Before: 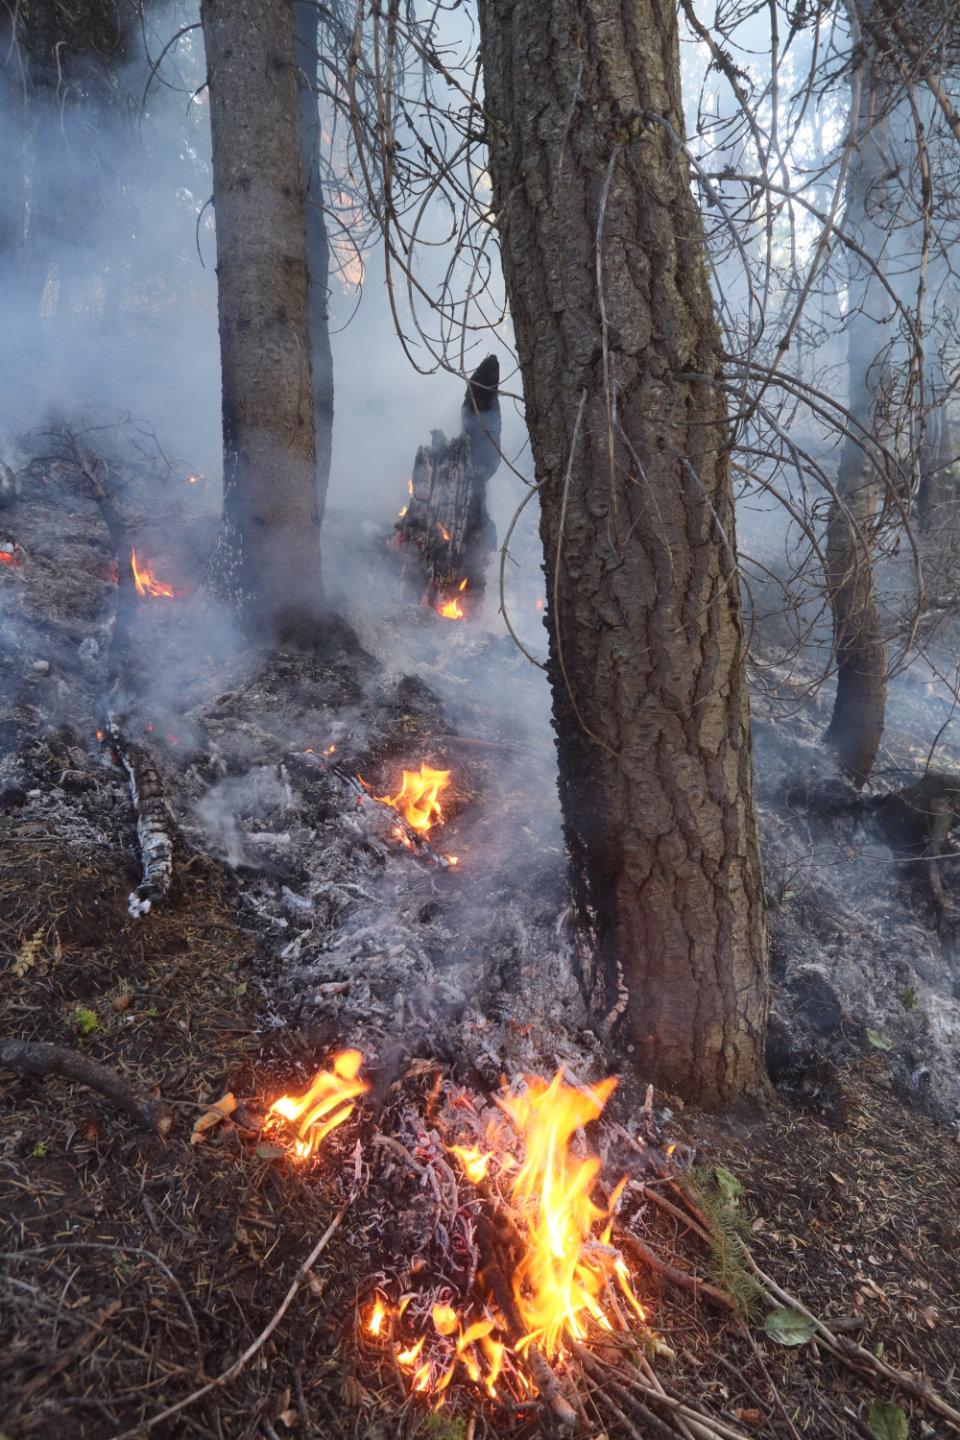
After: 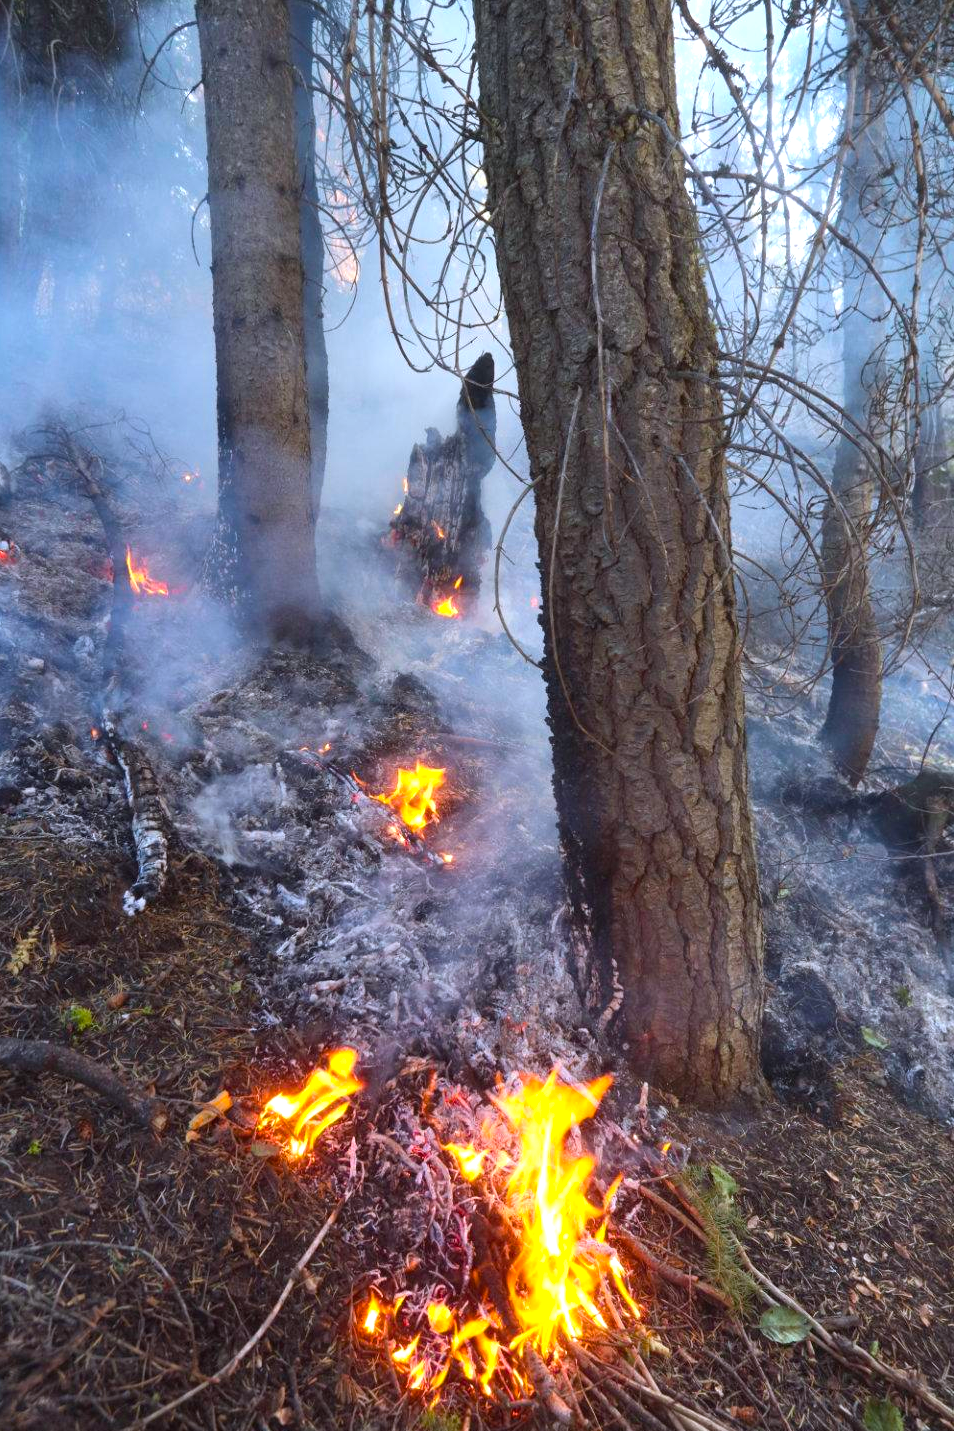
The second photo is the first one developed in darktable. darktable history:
color balance rgb: shadows lift › chroma 2.025%, shadows lift › hue 248.41°, highlights gain › luminance 16.407%, highlights gain › chroma 2.893%, highlights gain › hue 258.15°, perceptual saturation grading › global saturation 30.039%, global vibrance 20%
crop and rotate: left 0.594%, top 0.201%, bottom 0.373%
exposure: exposure 0.241 EV, compensate highlight preservation false
